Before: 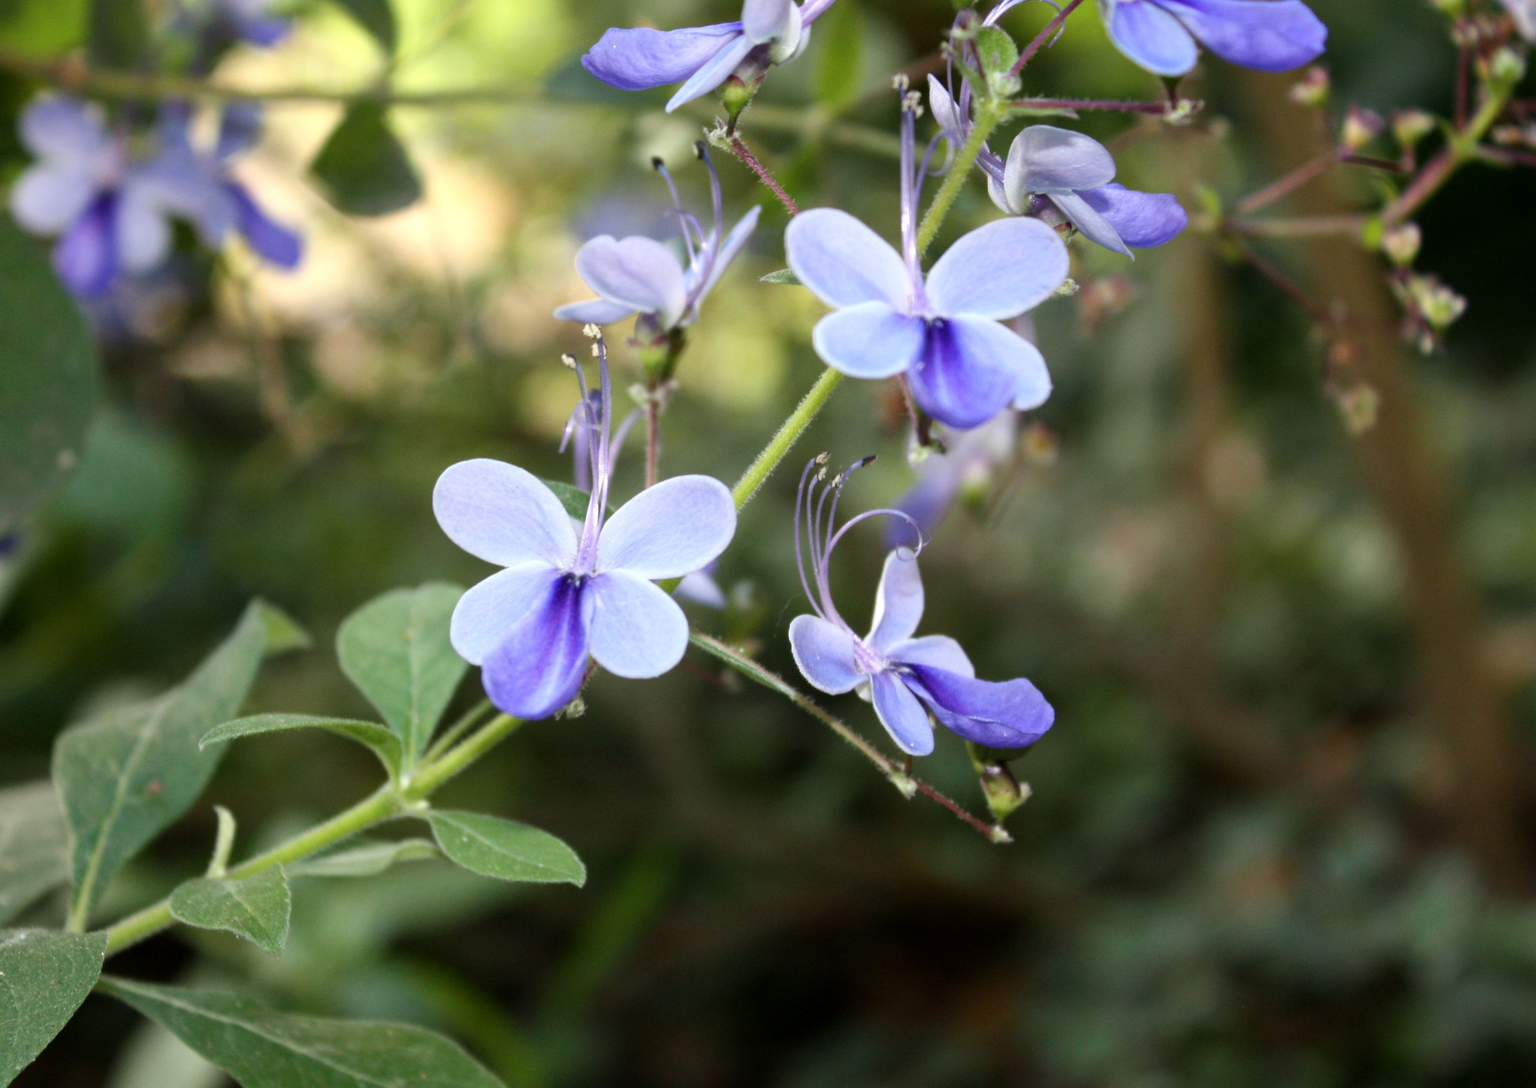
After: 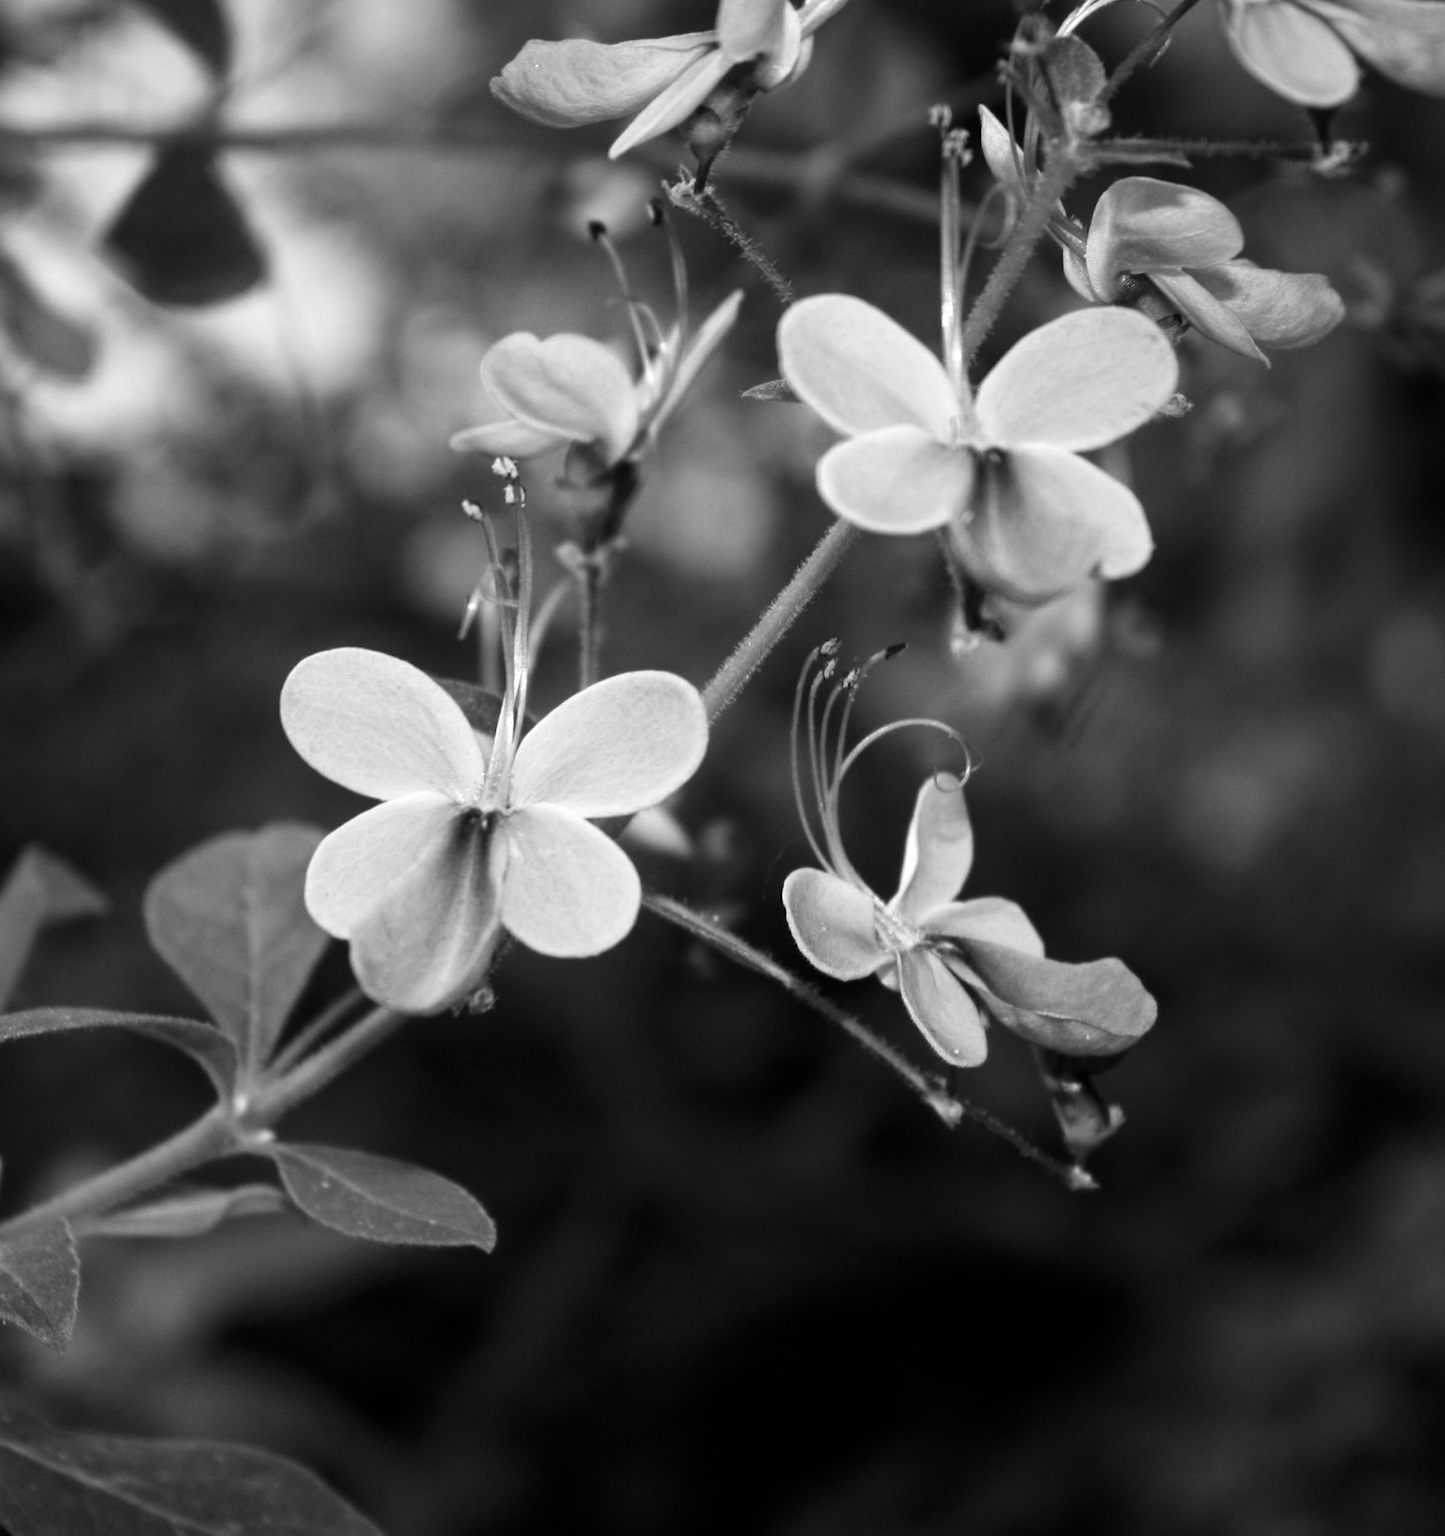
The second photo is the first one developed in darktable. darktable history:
crop and rotate: left 15.273%, right 18.03%
color calibration: output gray [0.22, 0.42, 0.37, 0], gray › normalize channels true, illuminant F (fluorescent), F source F9 (Cool White Deluxe 4150 K) – high CRI, x 0.374, y 0.373, temperature 4158.84 K, gamut compression 0.012
contrast brightness saturation: brightness -0.248, saturation 0.204
